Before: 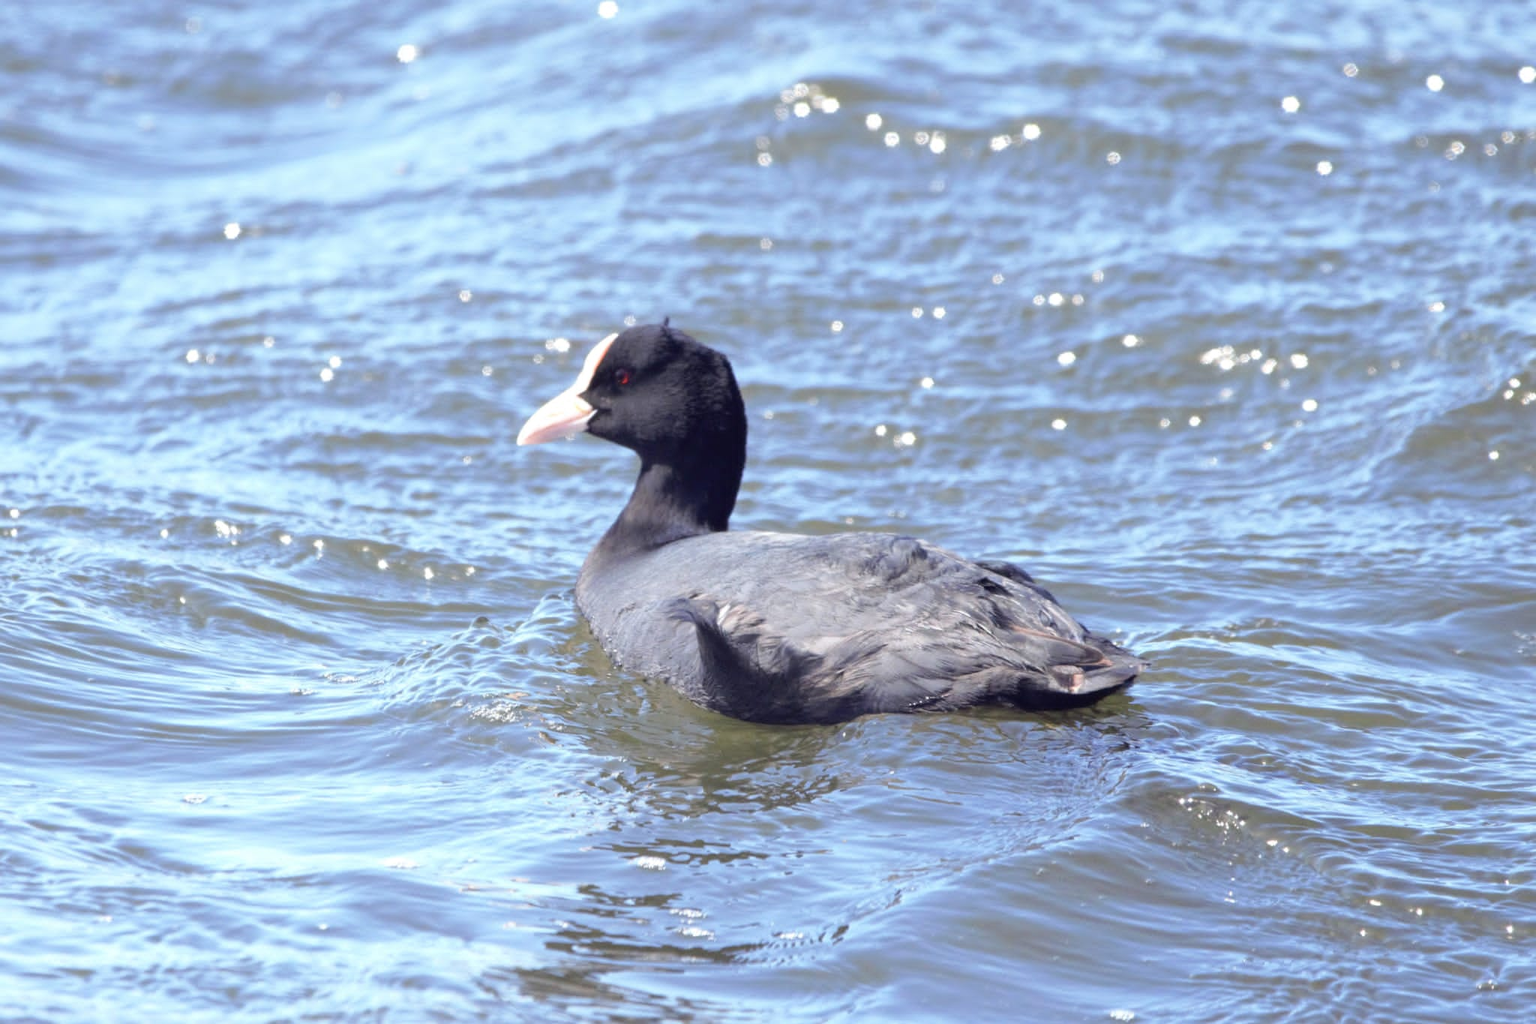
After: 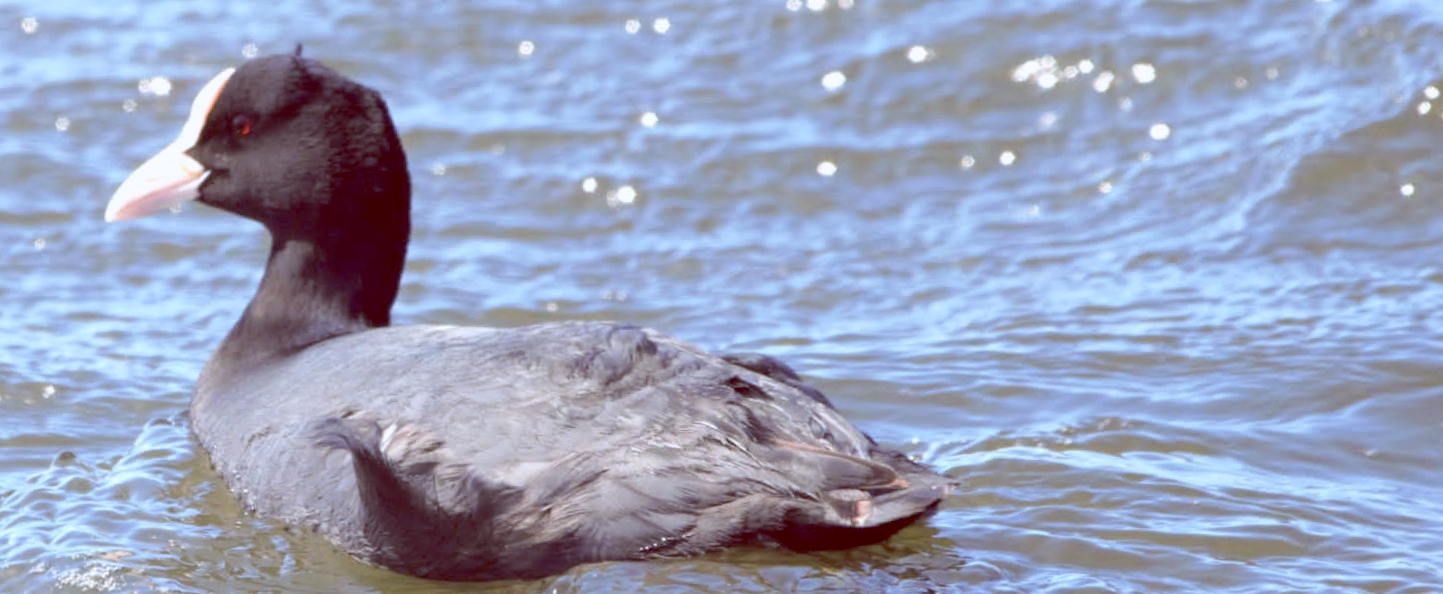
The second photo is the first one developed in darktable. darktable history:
crop and rotate: left 27.938%, top 27.046%, bottom 27.046%
color balance: lift [1, 1.011, 0.999, 0.989], gamma [1.109, 1.045, 1.039, 0.955], gain [0.917, 0.936, 0.952, 1.064], contrast 2.32%, contrast fulcrum 19%, output saturation 101%
rotate and perspective: rotation -2°, crop left 0.022, crop right 0.978, crop top 0.049, crop bottom 0.951
